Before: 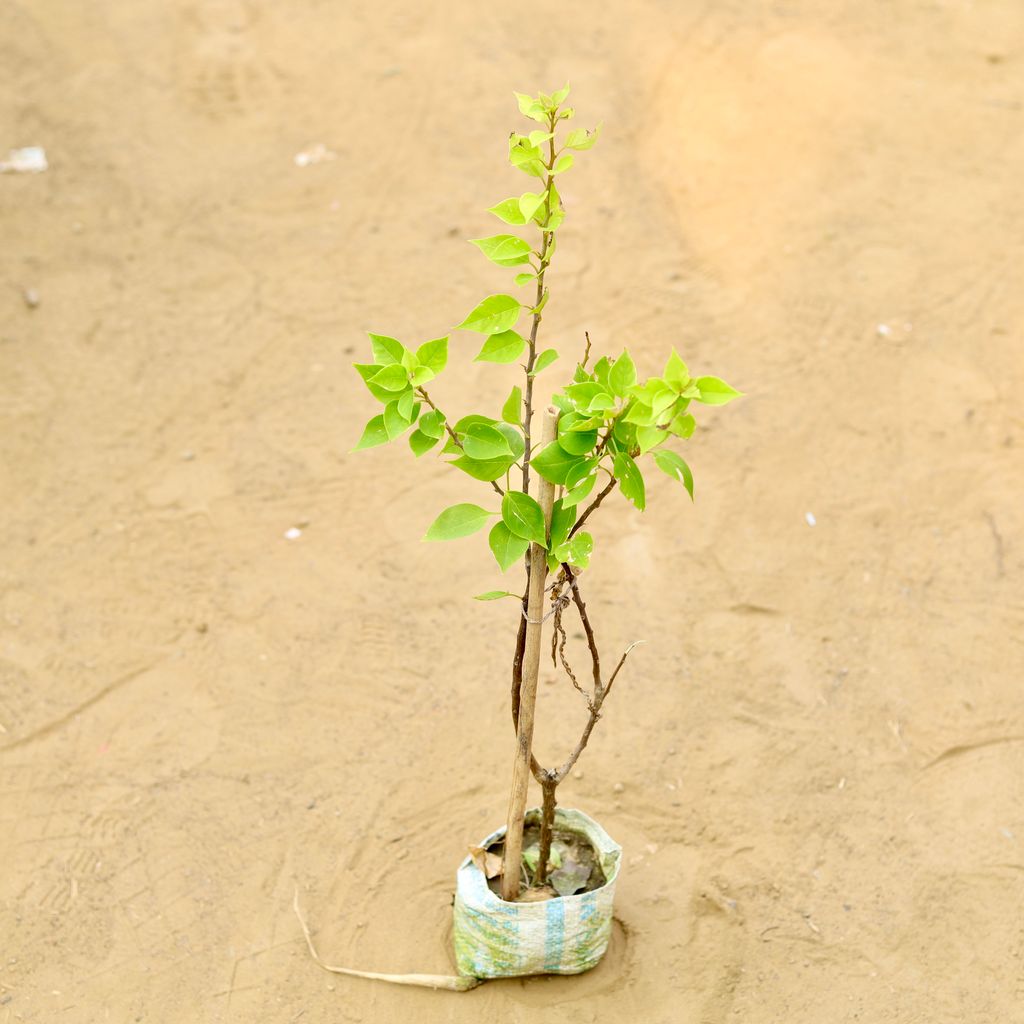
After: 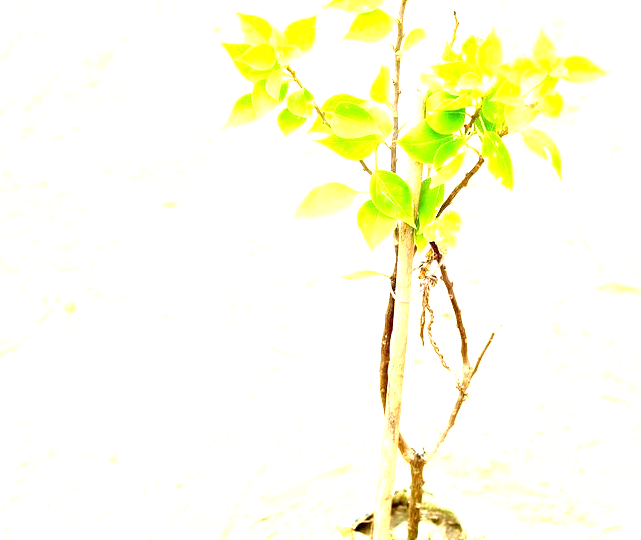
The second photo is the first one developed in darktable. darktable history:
crop: left 12.924%, top 31.384%, right 24.457%, bottom 15.866%
exposure: black level correction 0.001, exposure 1.398 EV, compensate highlight preservation false
tone equalizer: -8 EV -0.398 EV, -7 EV -0.424 EV, -6 EV -0.351 EV, -5 EV -0.21 EV, -3 EV 0.231 EV, -2 EV 0.306 EV, -1 EV 0.412 EV, +0 EV 0.394 EV
